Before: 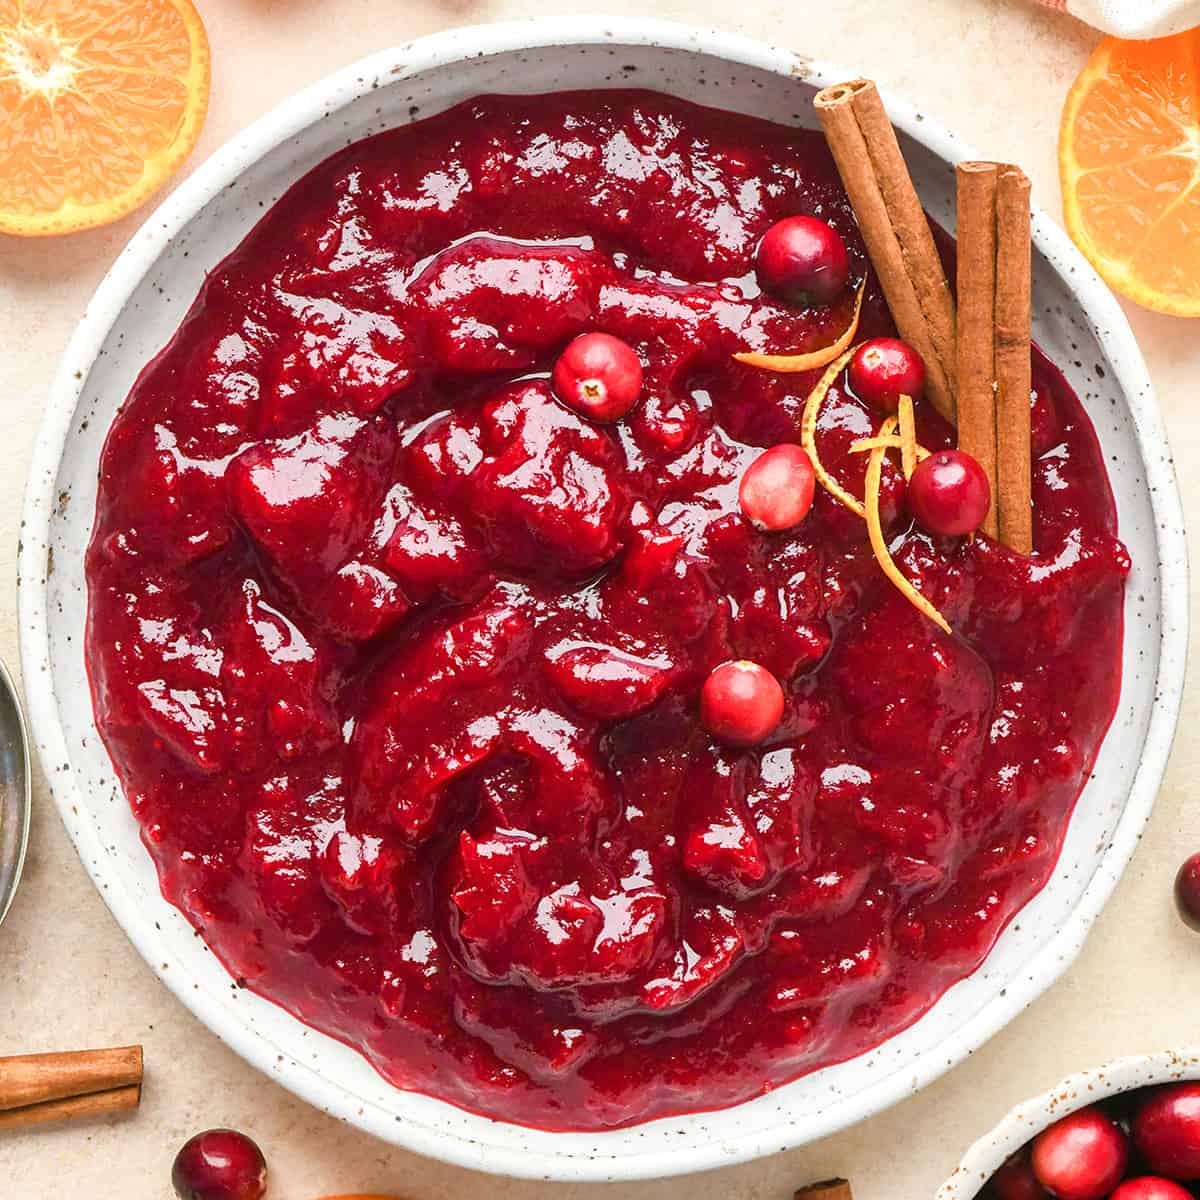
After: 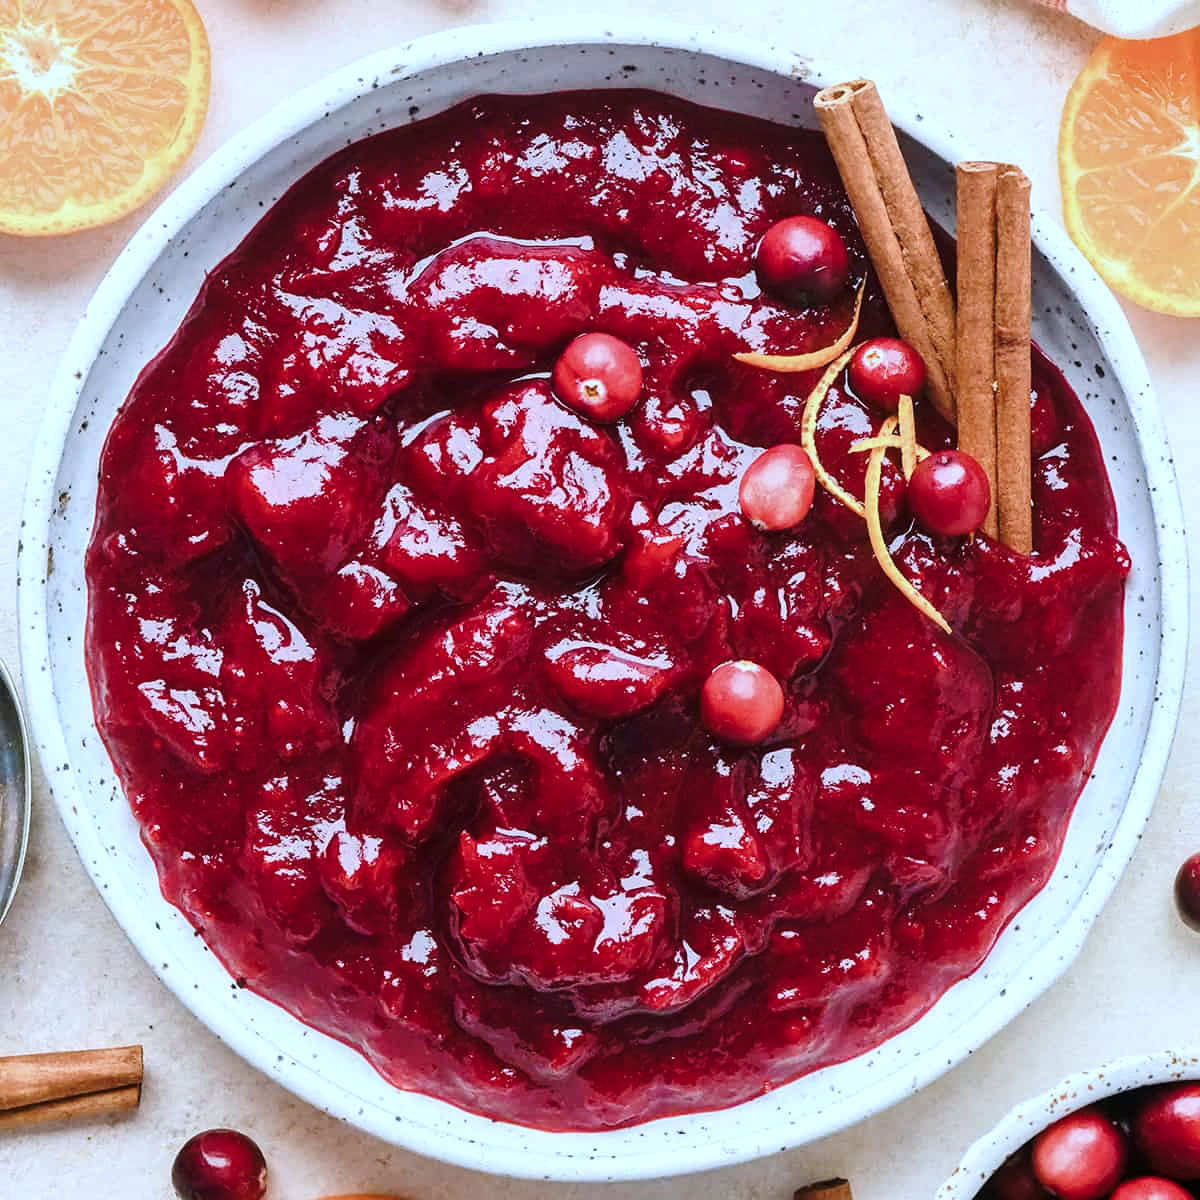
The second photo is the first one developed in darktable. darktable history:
contrast equalizer: octaves 7, y [[0.5 ×6], [0.5 ×6], [0.5 ×6], [0 ×6], [0, 0, 0, 0.581, 0.011, 0]]
base curve: curves: ch0 [(0, 0) (0.073, 0.04) (0.157, 0.139) (0.492, 0.492) (0.758, 0.758) (1, 1)], preserve colors none
color calibration: illuminant custom, x 0.389, y 0.387, temperature 3806.64 K, gamut compression 3
